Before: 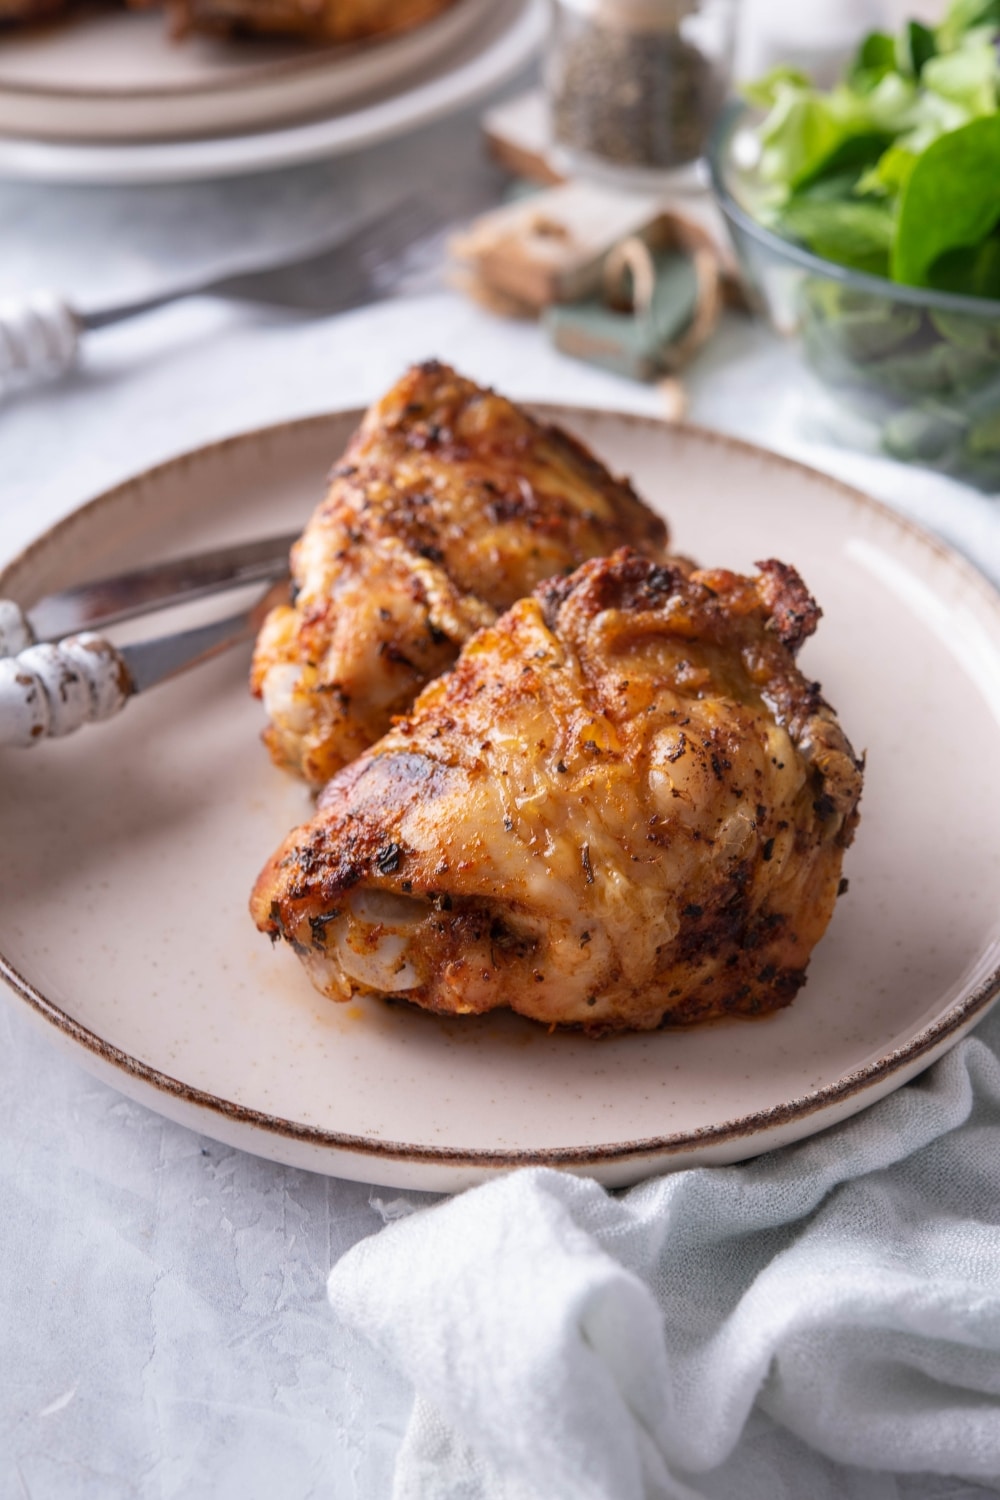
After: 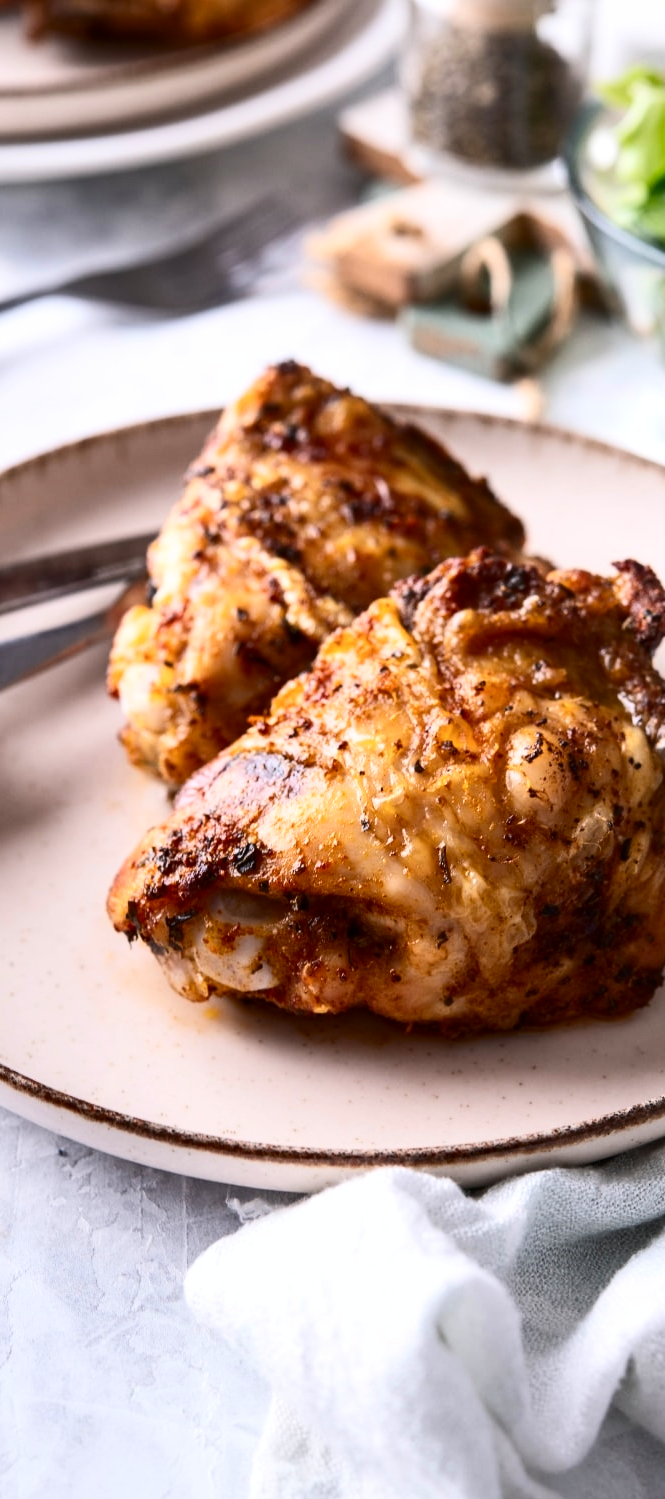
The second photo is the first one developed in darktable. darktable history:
shadows and highlights: shadows 36.35, highlights -27.12, soften with gaussian
crop and rotate: left 14.328%, right 19.133%
contrast brightness saturation: contrast 0.29
color balance rgb: shadows lift › chroma 0.759%, shadows lift › hue 110.21°, highlights gain › luminance 17.277%, linear chroma grading › shadows -2.654%, linear chroma grading › highlights -3.578%, perceptual saturation grading › global saturation 9.812%, global vibrance 11.245%
